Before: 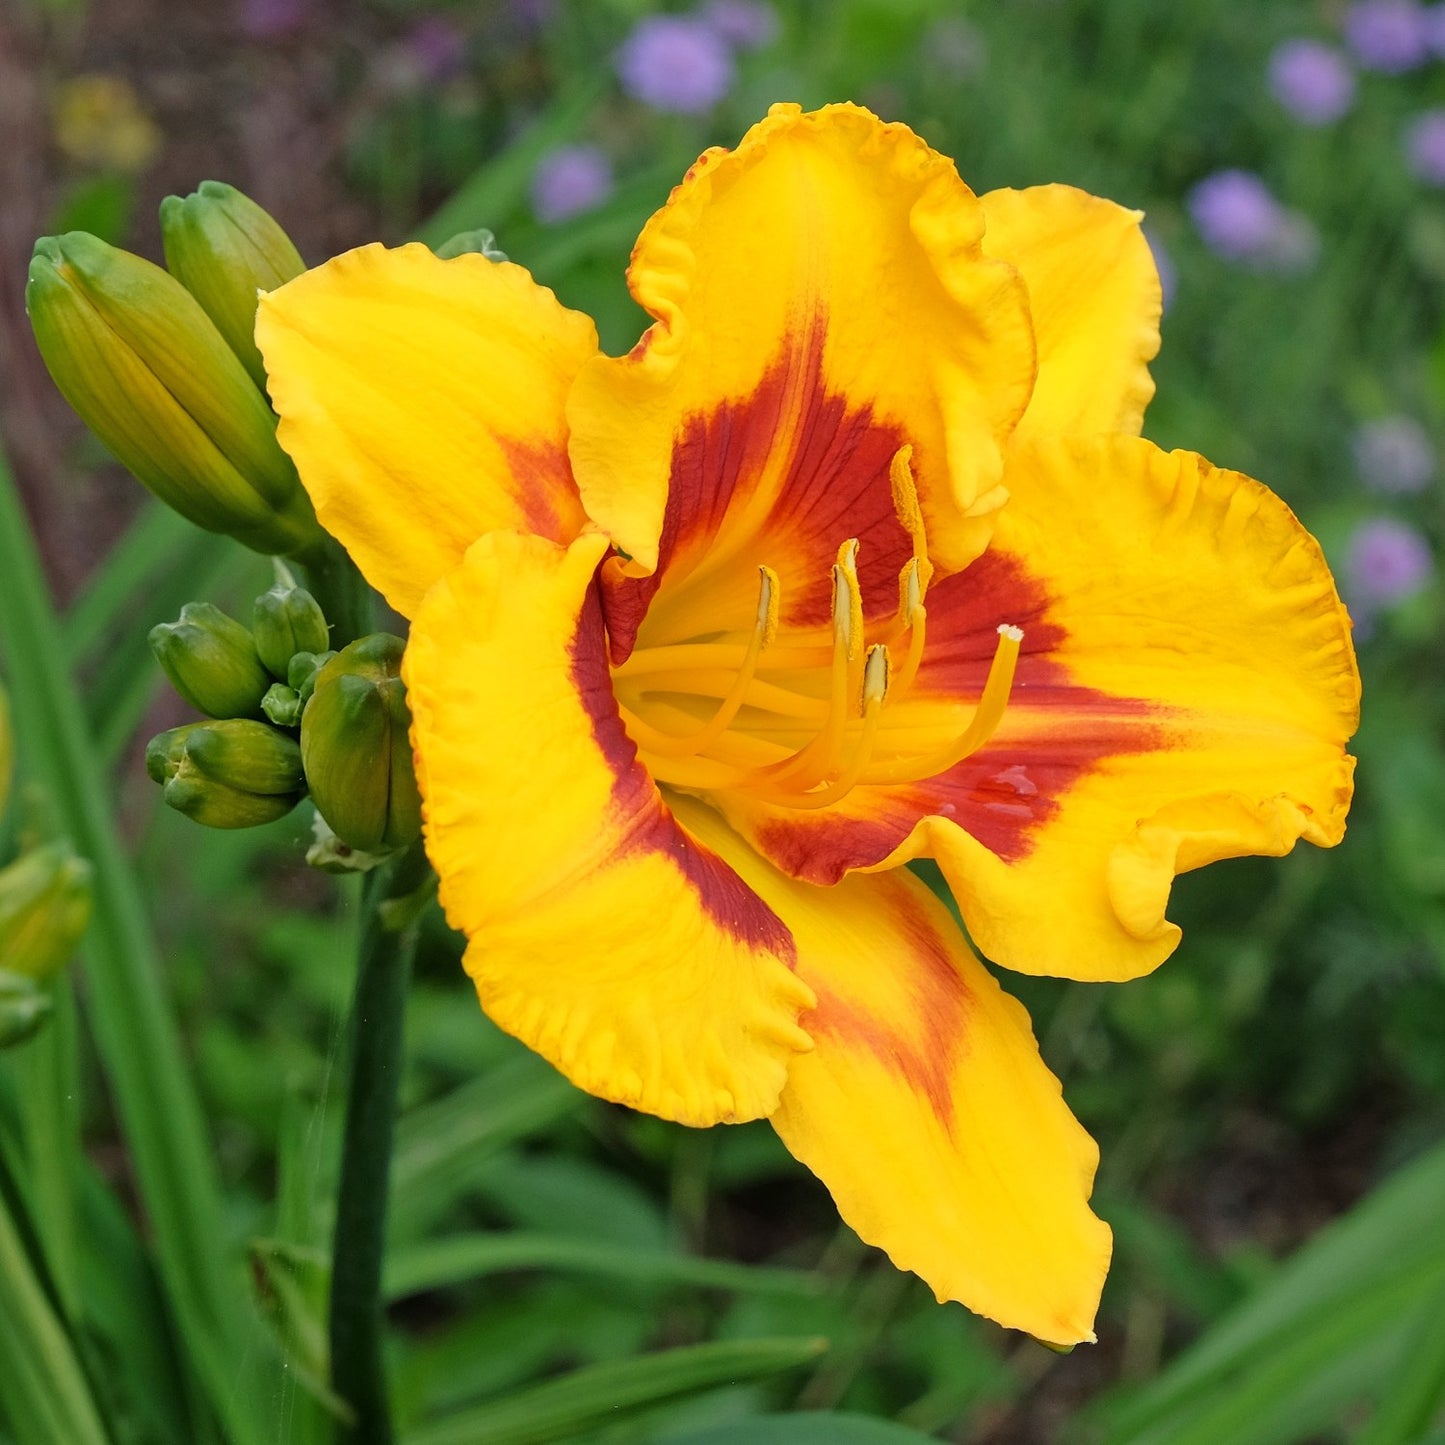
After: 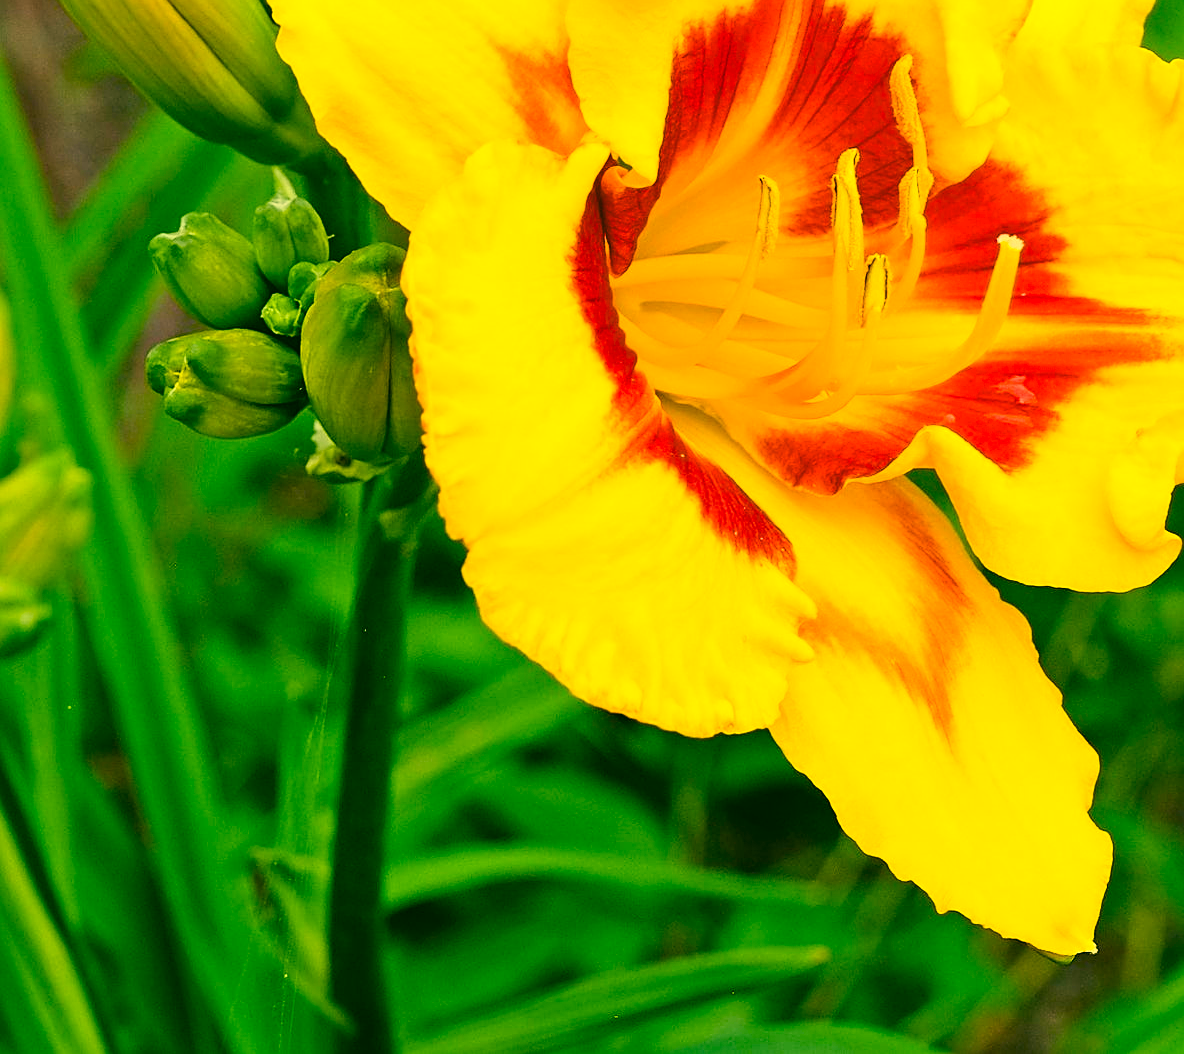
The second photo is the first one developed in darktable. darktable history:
exposure: exposure 0.2 EV, compensate highlight preservation false
crop: top 27.03%, right 18.039%
sharpen: on, module defaults
color correction: highlights a* 5.61, highlights b* 33, shadows a* -25.91, shadows b* 3.77
color balance rgb: power › chroma 0.288%, power › hue 25.33°, perceptual saturation grading › global saturation 20%, perceptual saturation grading › highlights -14.324%, perceptual saturation grading › shadows 50.123%, global vibrance 9.775%
contrast brightness saturation: contrast 0.205, brightness 0.158, saturation 0.227
